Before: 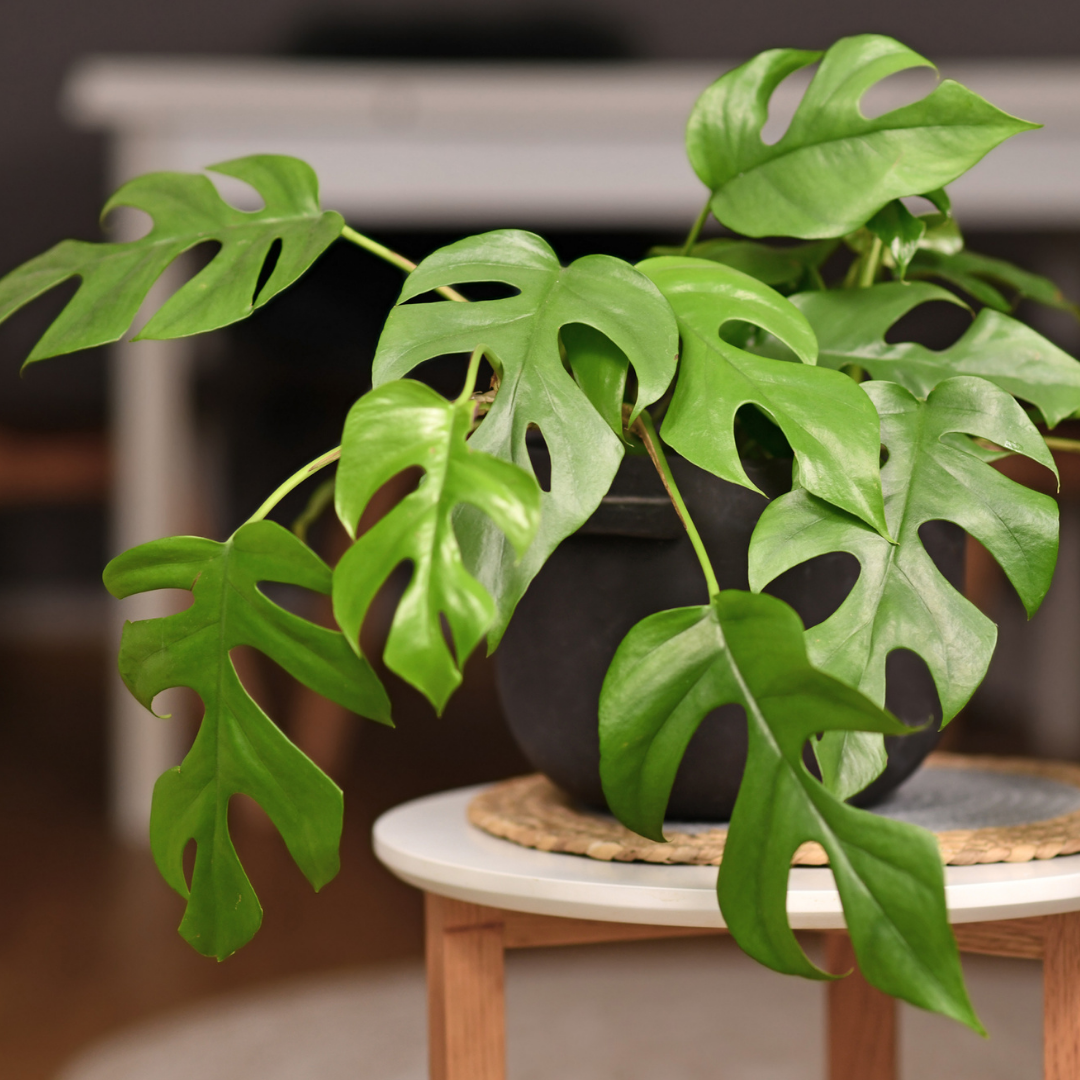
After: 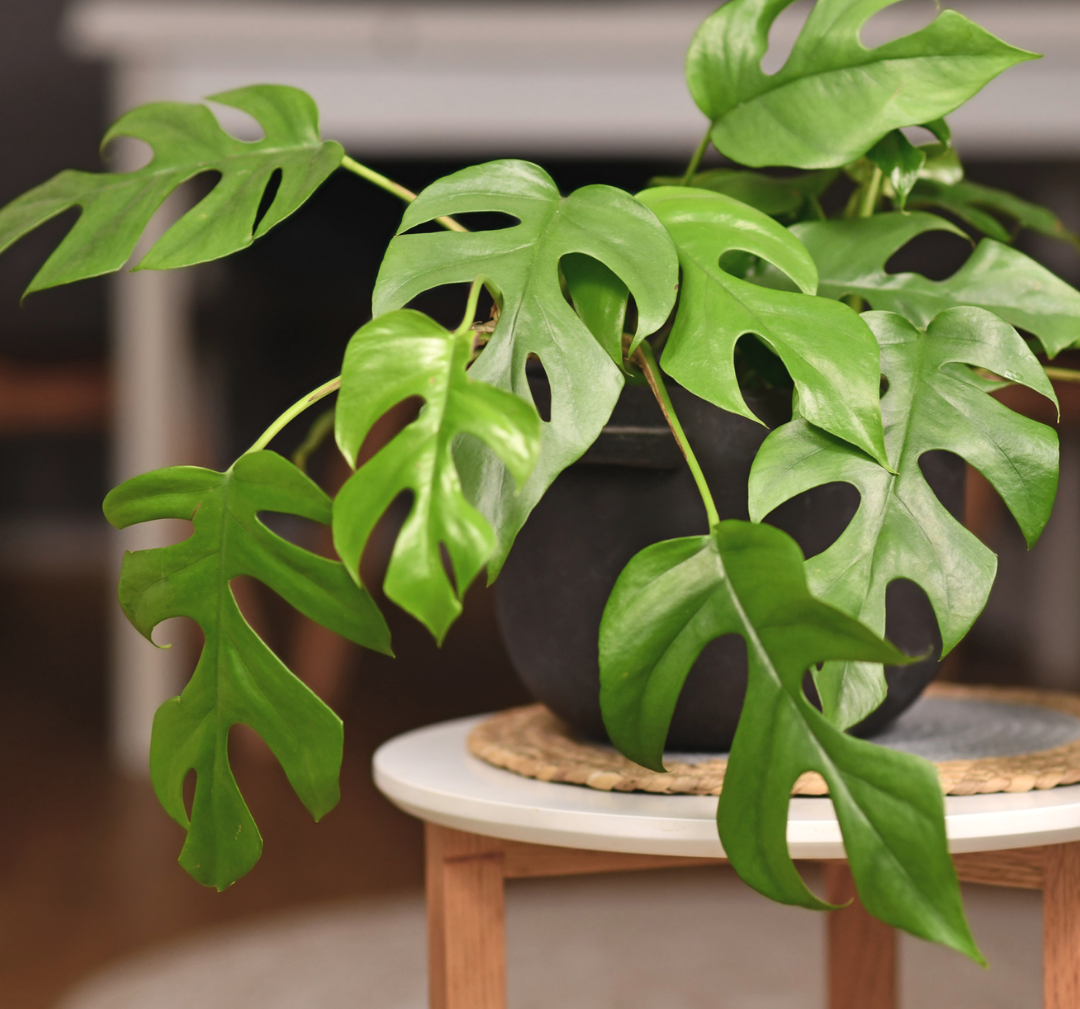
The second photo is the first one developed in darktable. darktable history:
exposure: black level correction -0.003, exposure 0.043 EV, compensate highlight preservation false
crop and rotate: top 6.545%
